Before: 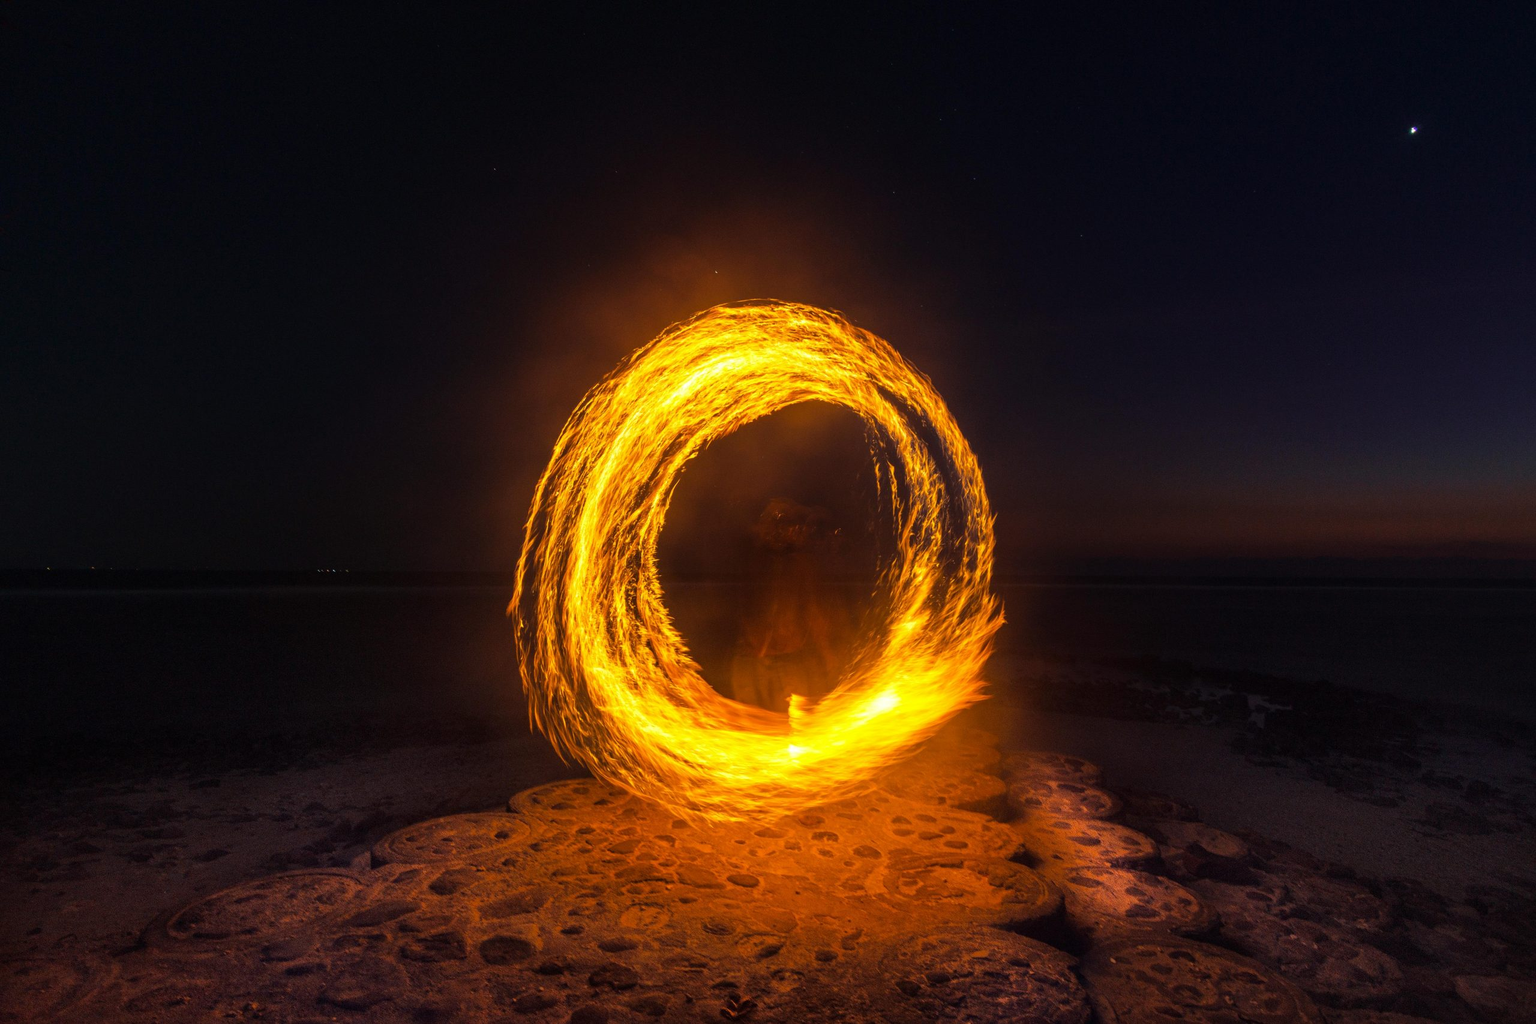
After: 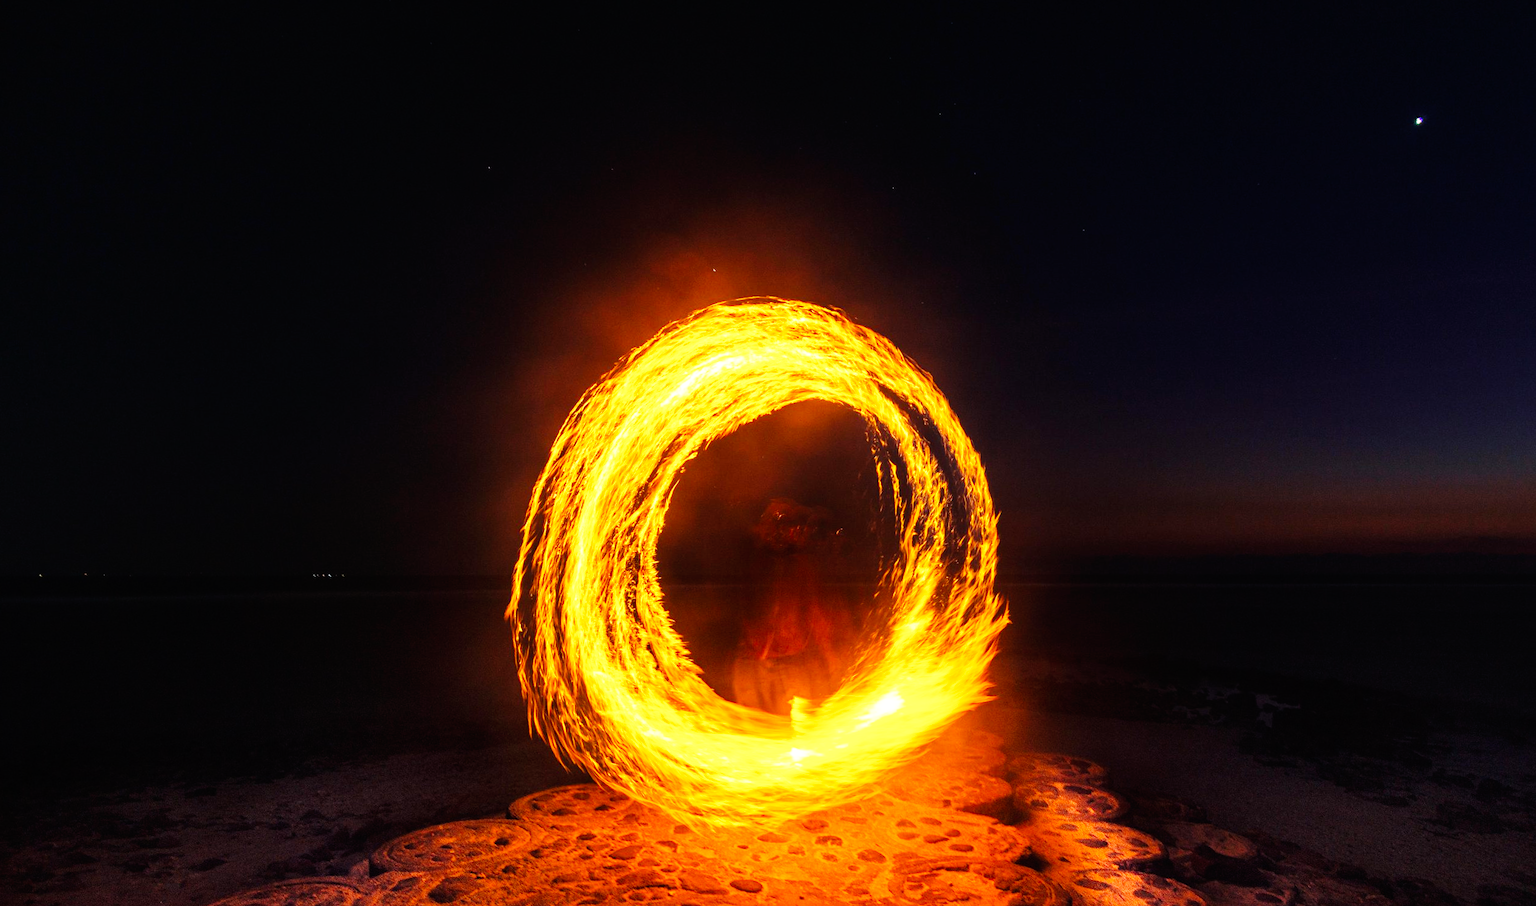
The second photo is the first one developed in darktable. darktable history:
crop and rotate: top 0%, bottom 11.49%
base curve: curves: ch0 [(0, 0) (0.007, 0.004) (0.027, 0.03) (0.046, 0.07) (0.207, 0.54) (0.442, 0.872) (0.673, 0.972) (1, 1)], preserve colors none
rotate and perspective: rotation -0.45°, automatic cropping original format, crop left 0.008, crop right 0.992, crop top 0.012, crop bottom 0.988
